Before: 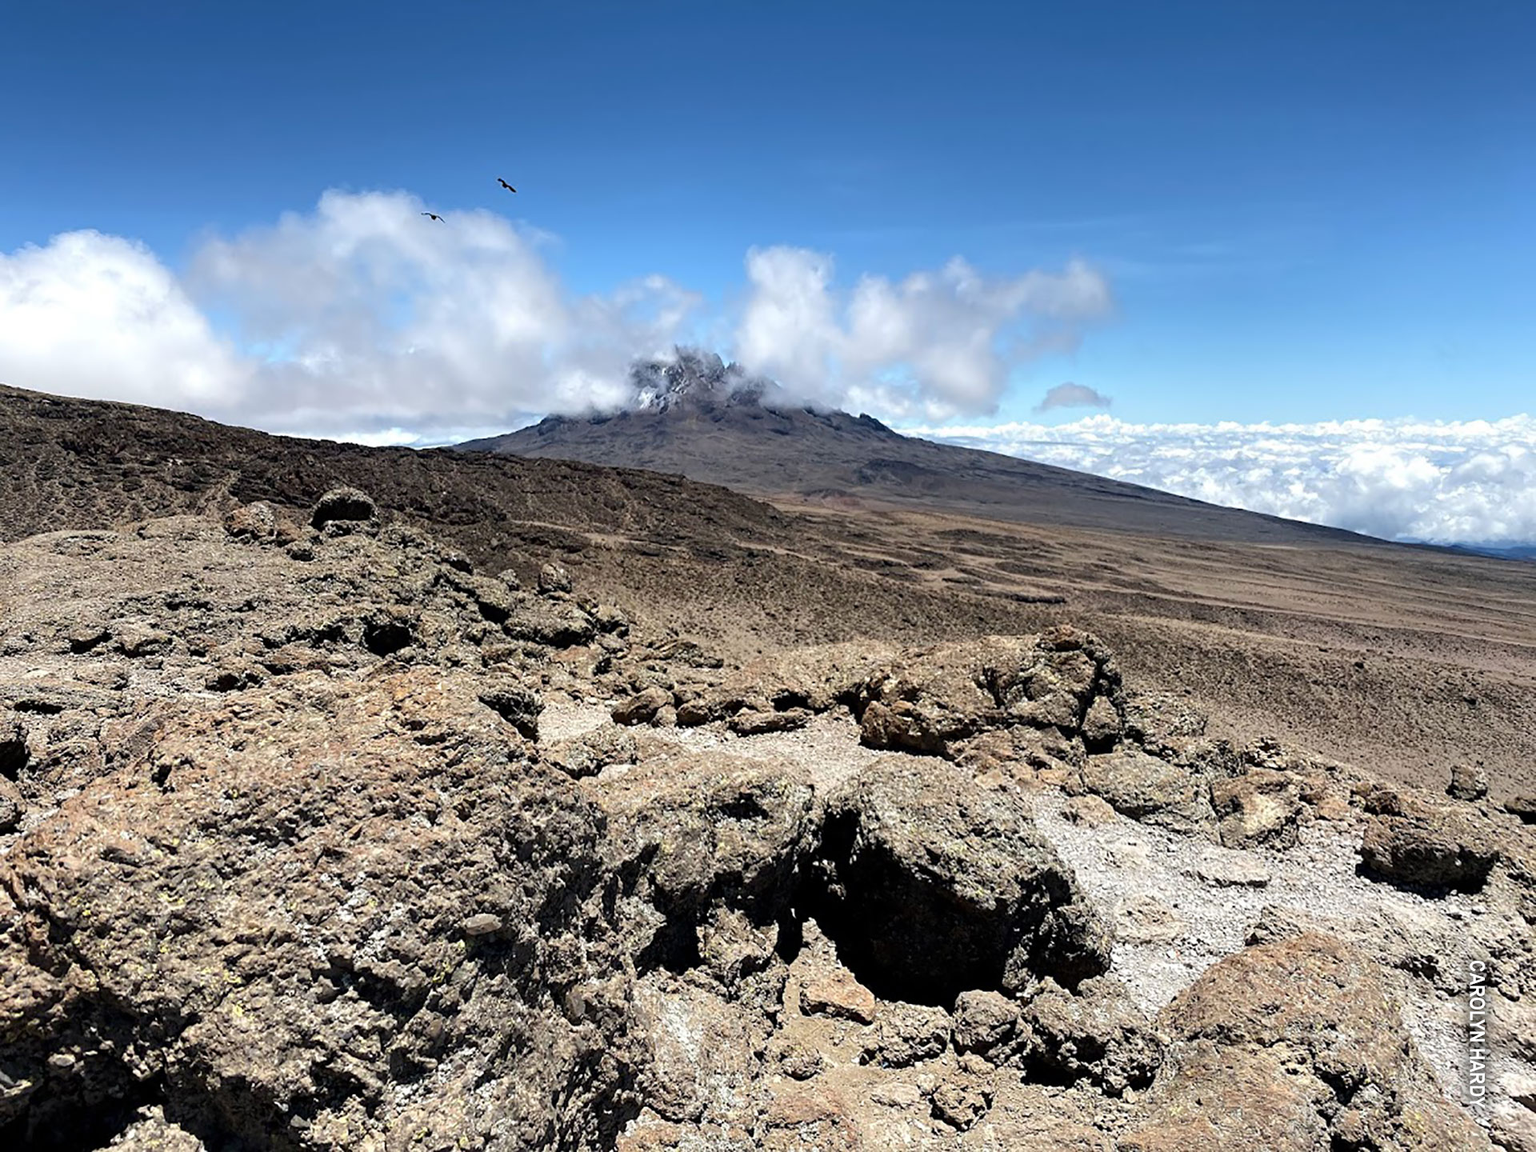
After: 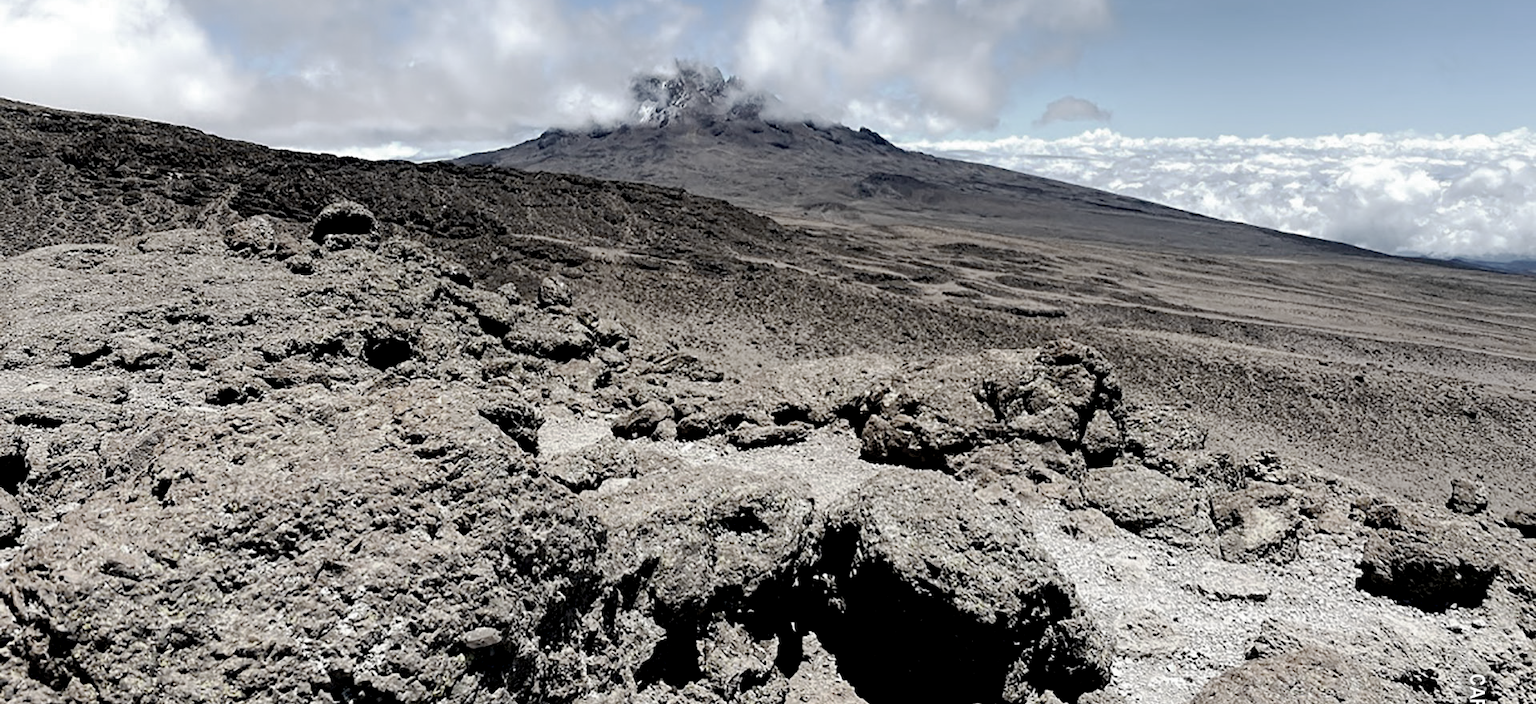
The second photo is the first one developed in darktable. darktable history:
exposure: black level correction 0.012, compensate highlight preservation false
base curve: curves: ch0 [(0, 0) (0.262, 0.32) (0.722, 0.705) (1, 1)], preserve colors none
crop and rotate: top 24.925%, bottom 13.933%
color zones: curves: ch0 [(0, 0.487) (0.241, 0.395) (0.434, 0.373) (0.658, 0.412) (0.838, 0.487)]; ch1 [(0, 0) (0.053, 0.053) (0.211, 0.202) (0.579, 0.259) (0.781, 0.241)]
